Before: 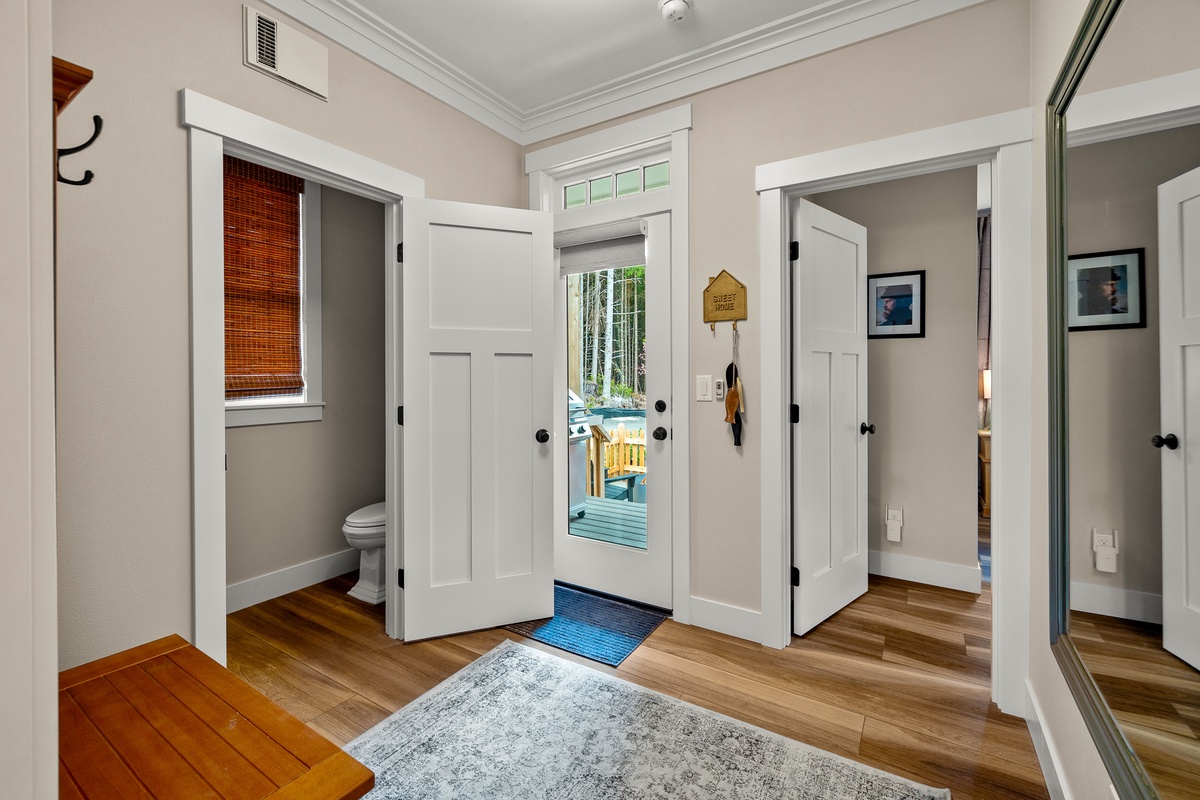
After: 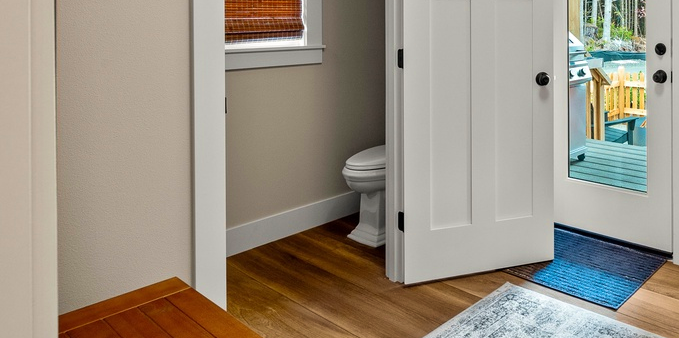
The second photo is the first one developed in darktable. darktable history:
crop: top 44.686%, right 43.343%, bottom 13.037%
velvia: on, module defaults
